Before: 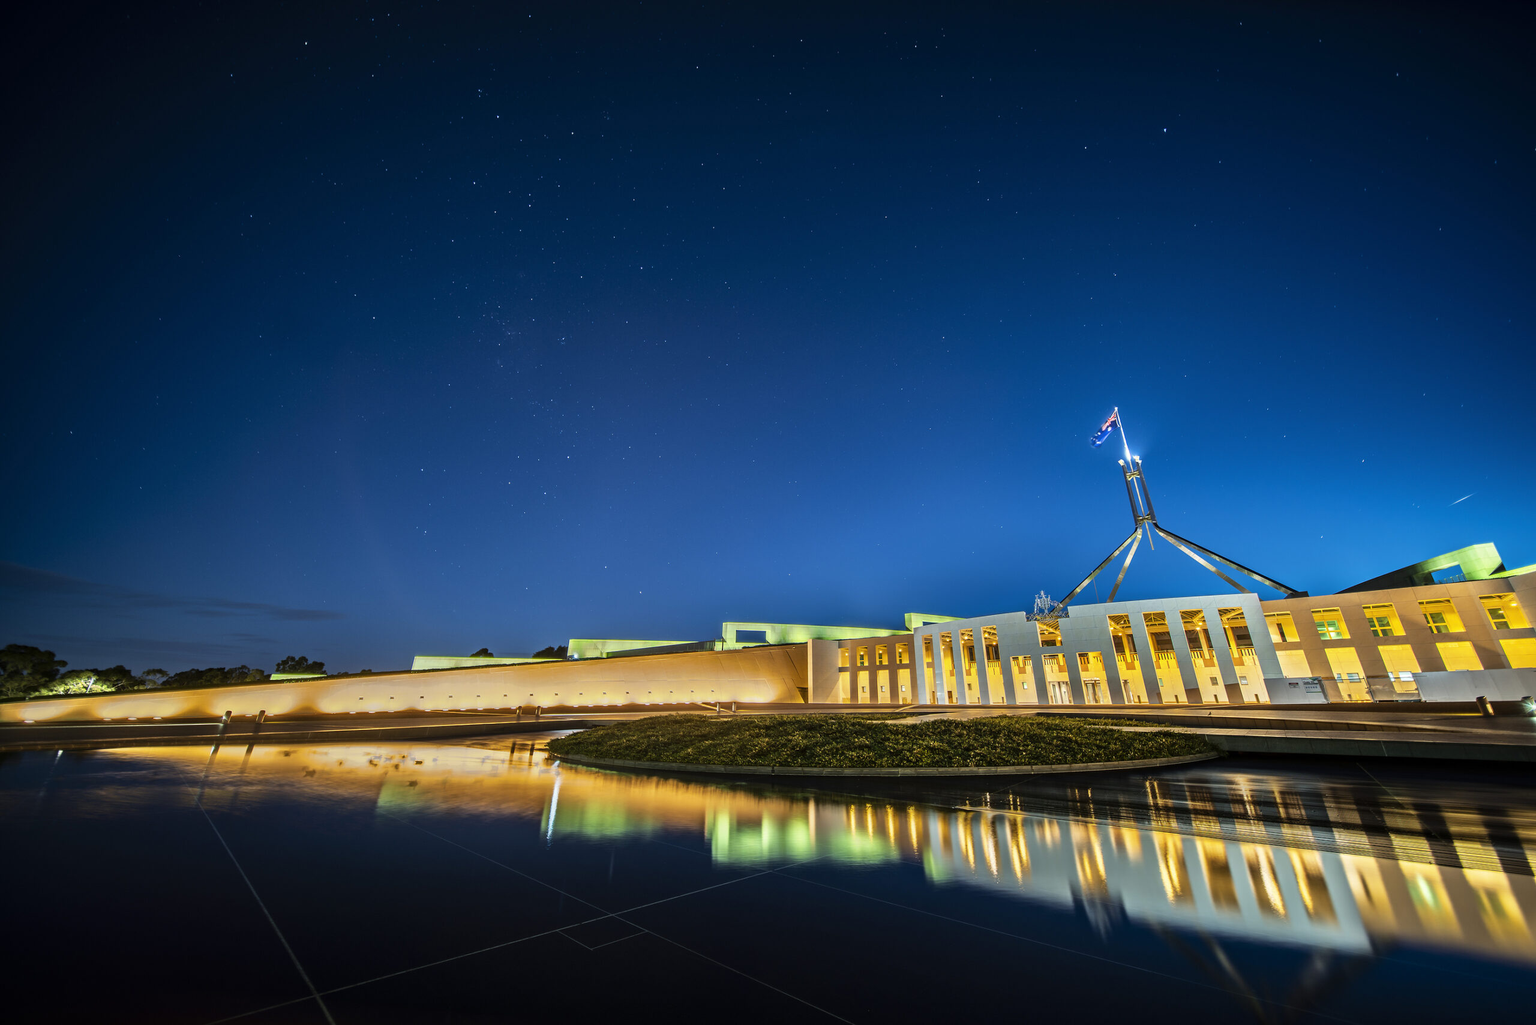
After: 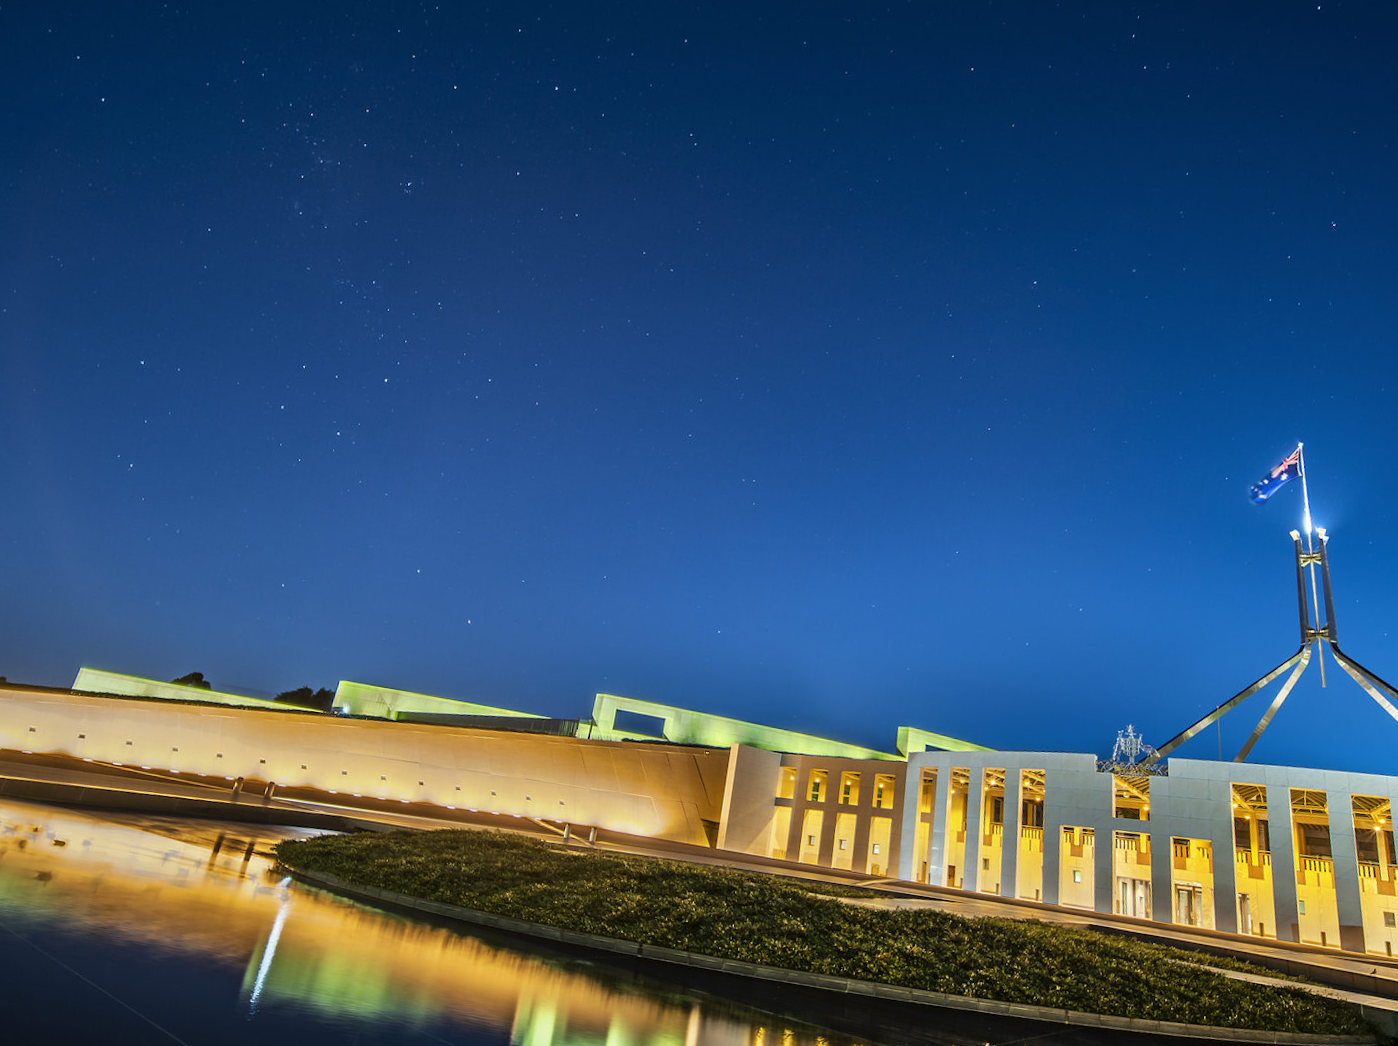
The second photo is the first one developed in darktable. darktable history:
rotate and perspective: rotation 9.12°, automatic cropping off
crop: left 25%, top 25%, right 25%, bottom 25%
